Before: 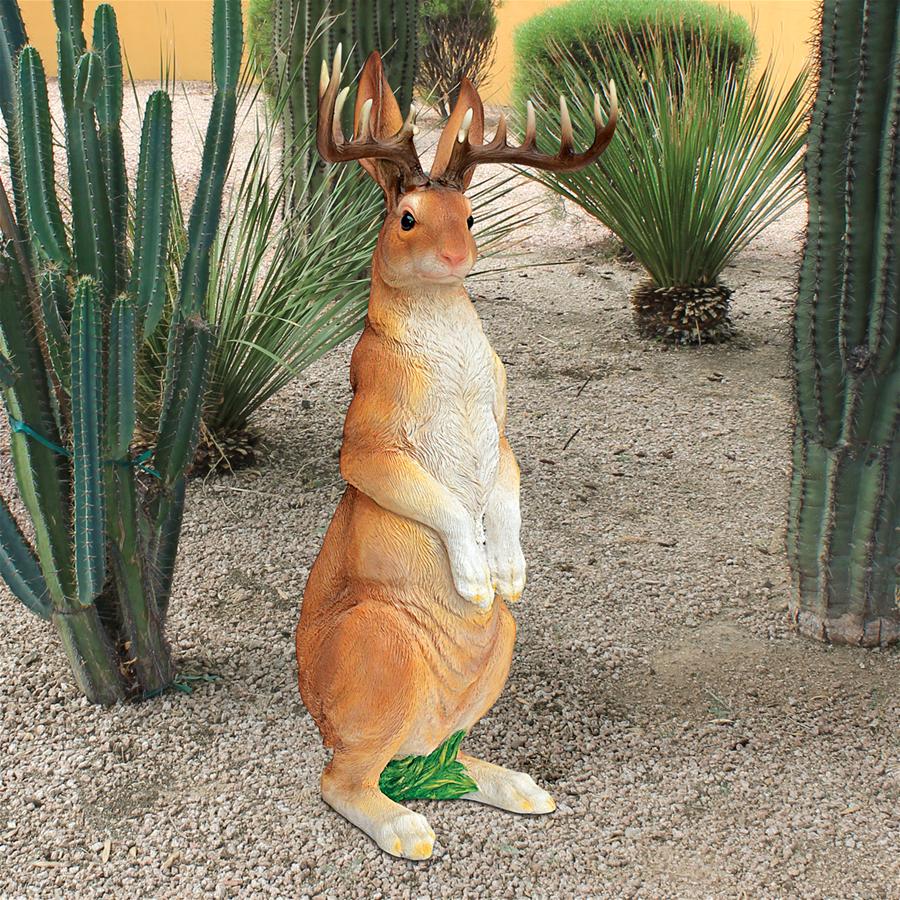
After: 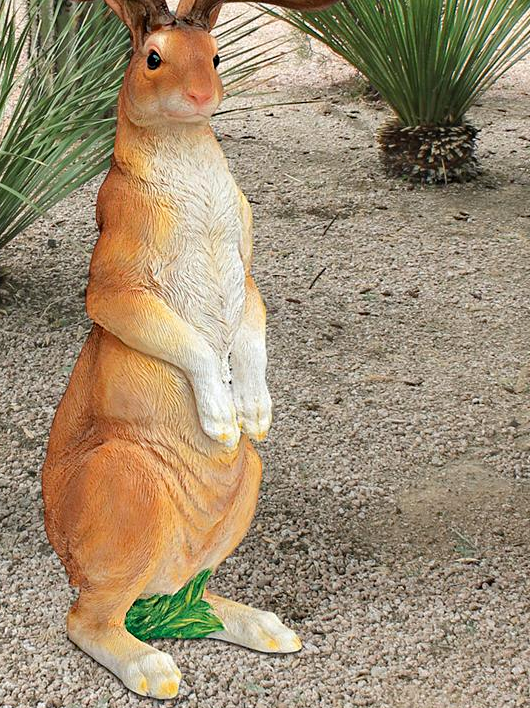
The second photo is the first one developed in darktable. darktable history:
haze removal: adaptive false
color zones: curves: ch0 [(0, 0.5) (0.143, 0.5) (0.286, 0.5) (0.429, 0.495) (0.571, 0.437) (0.714, 0.44) (0.857, 0.496) (1, 0.5)], mix -61.3%
crop and rotate: left 28.301%, top 17.95%, right 12.738%, bottom 3.307%
